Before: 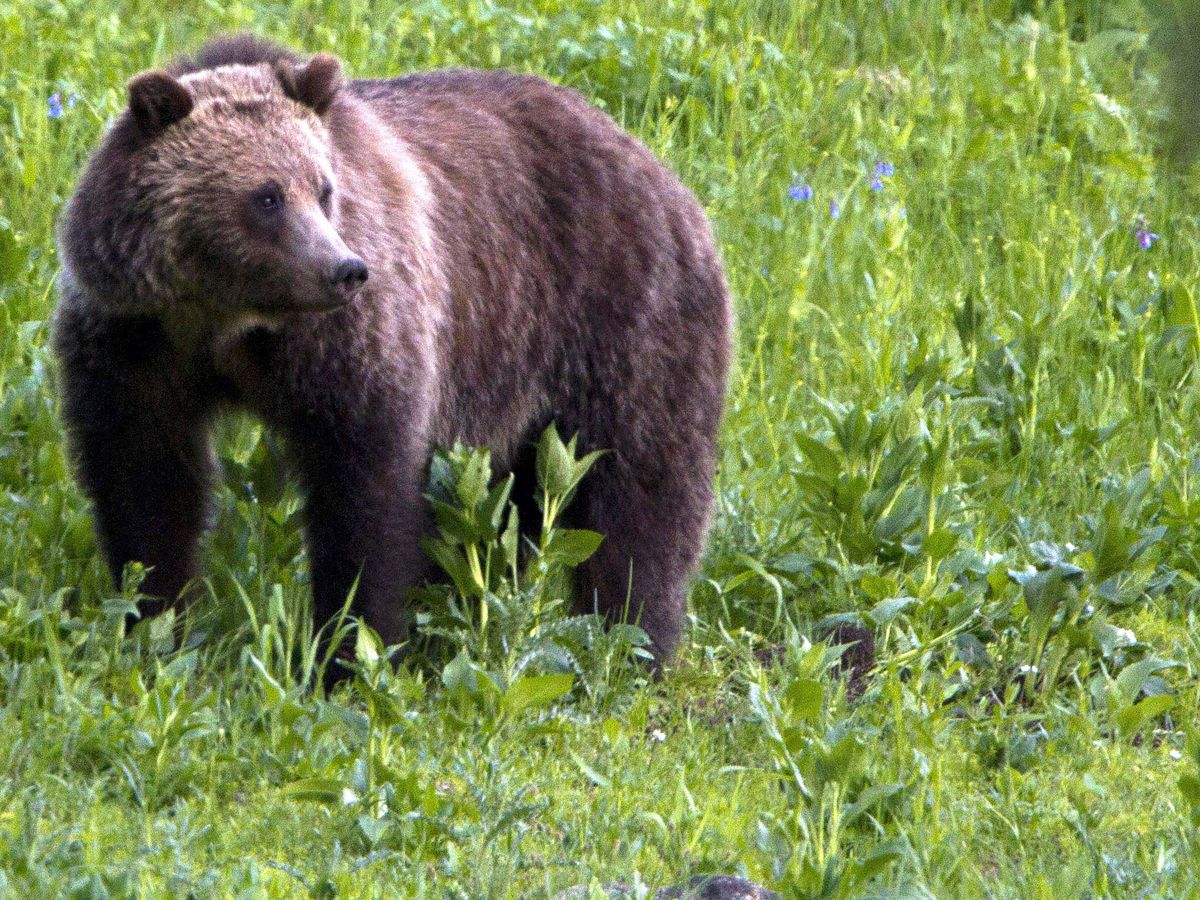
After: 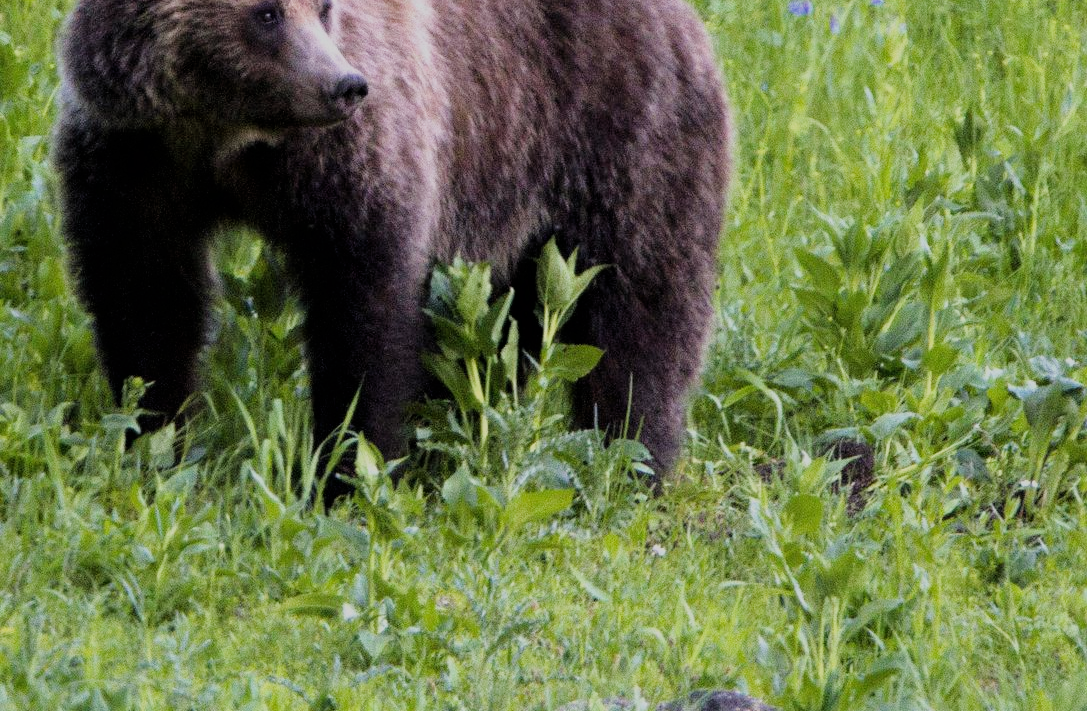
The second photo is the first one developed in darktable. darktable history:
crop: top 20.647%, right 9.372%, bottom 0.296%
filmic rgb: black relative exposure -7.29 EV, white relative exposure 5.08 EV, hardness 3.22
